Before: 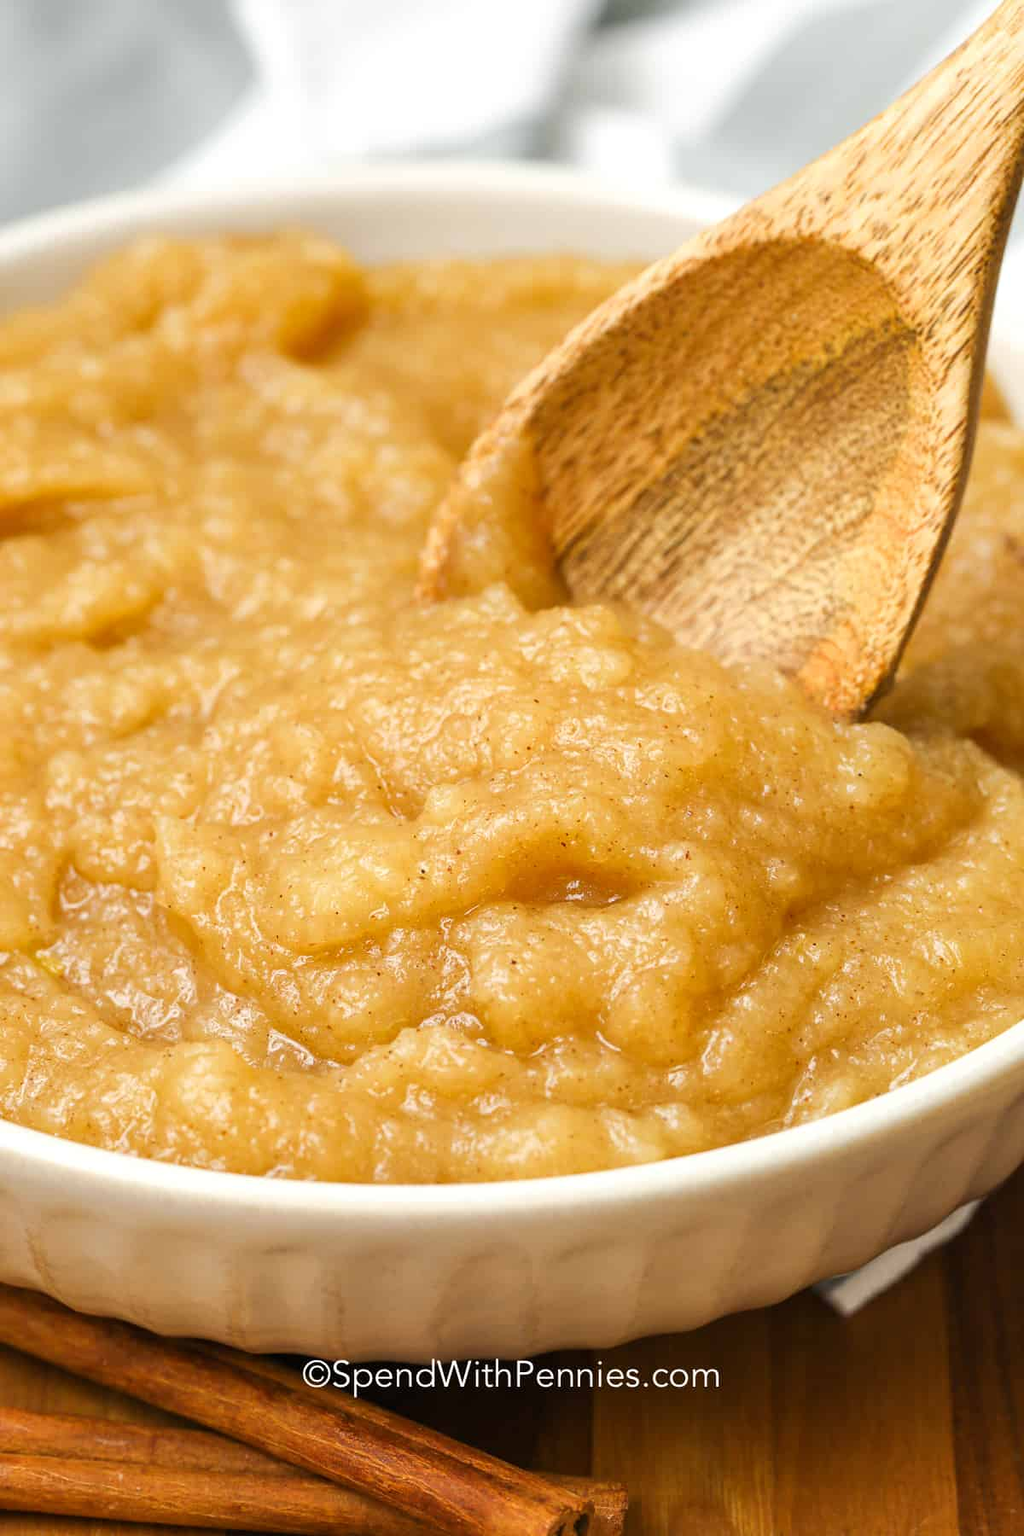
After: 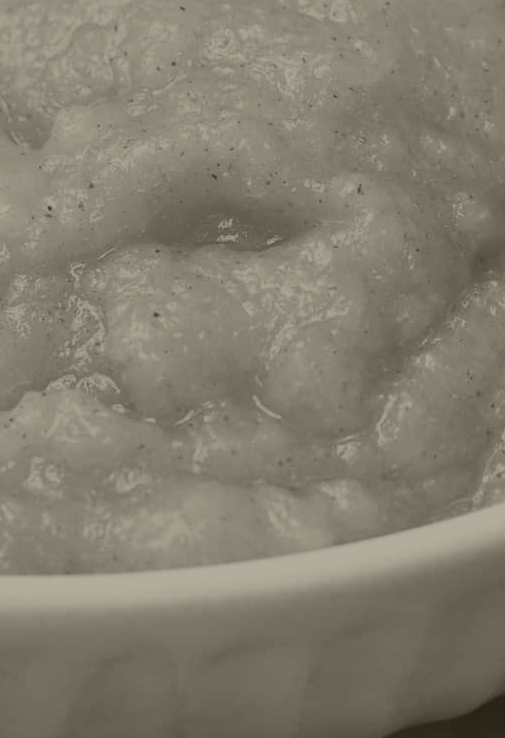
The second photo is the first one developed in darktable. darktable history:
colorize: hue 41.44°, saturation 22%, source mix 60%, lightness 10.61%
crop: left 37.221%, top 45.169%, right 20.63%, bottom 13.777%
